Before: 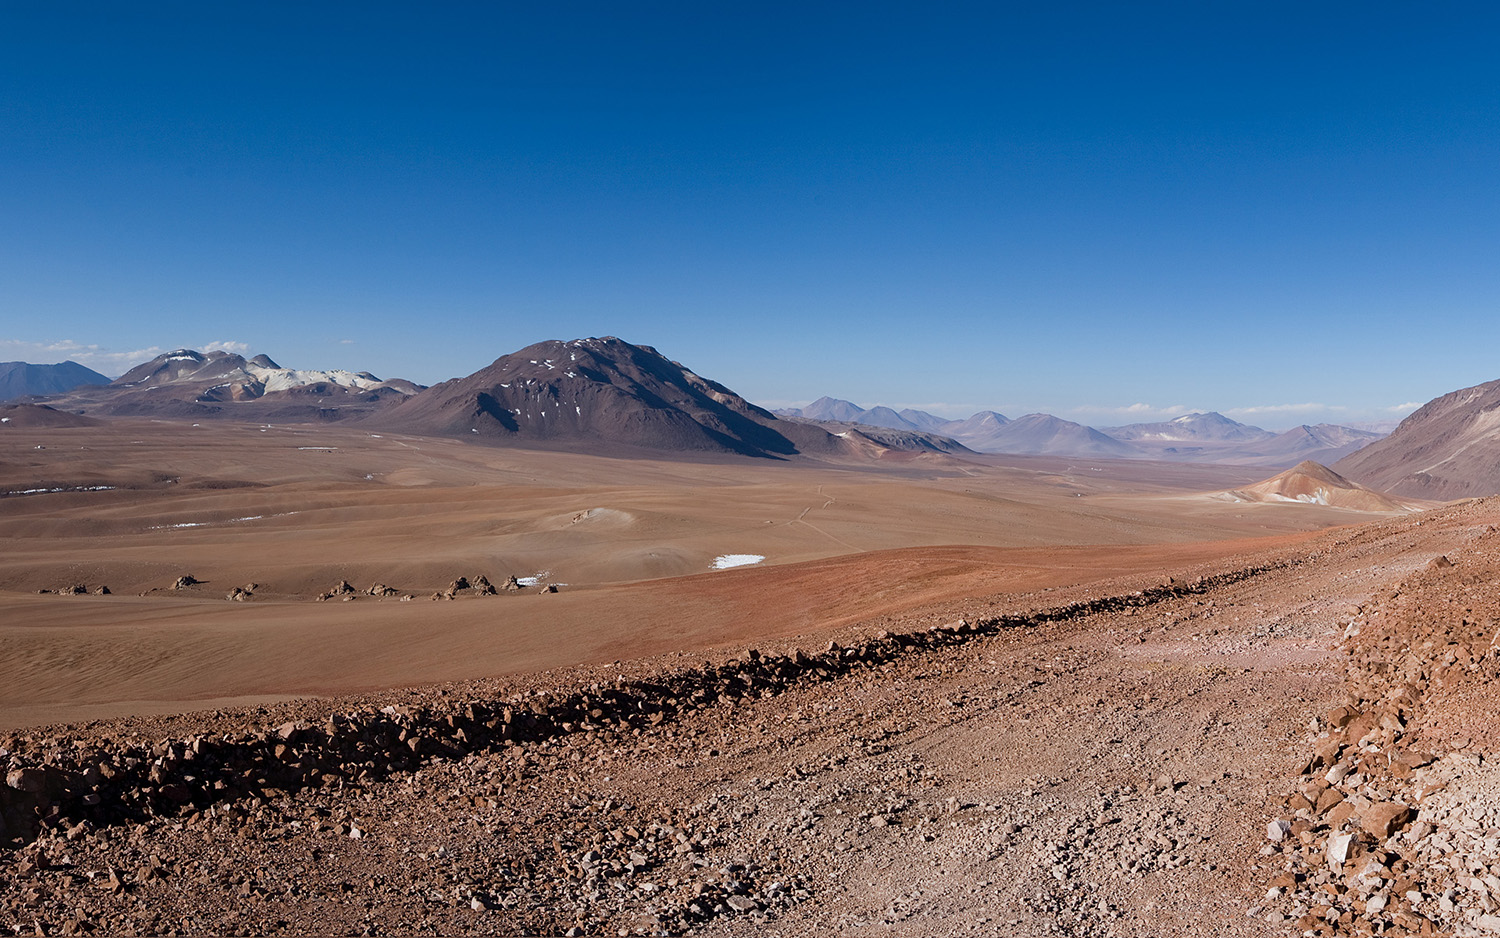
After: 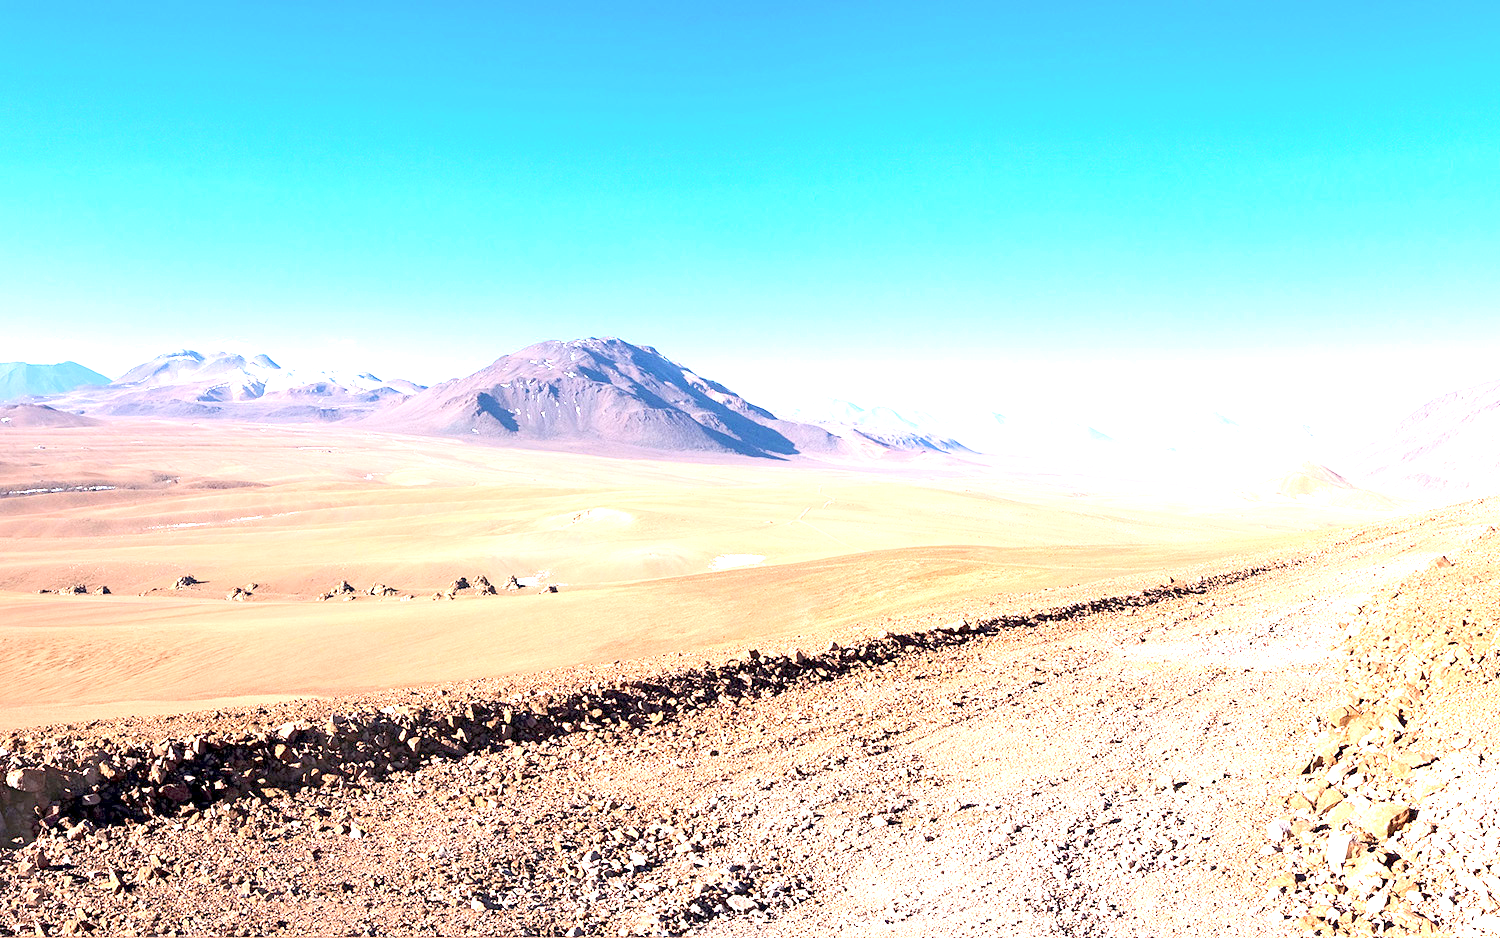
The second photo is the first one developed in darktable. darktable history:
contrast brightness saturation: contrast 0.14, brightness 0.21
exposure: black level correction 0.001, exposure 2.607 EV, compensate exposure bias true, compensate highlight preservation false
